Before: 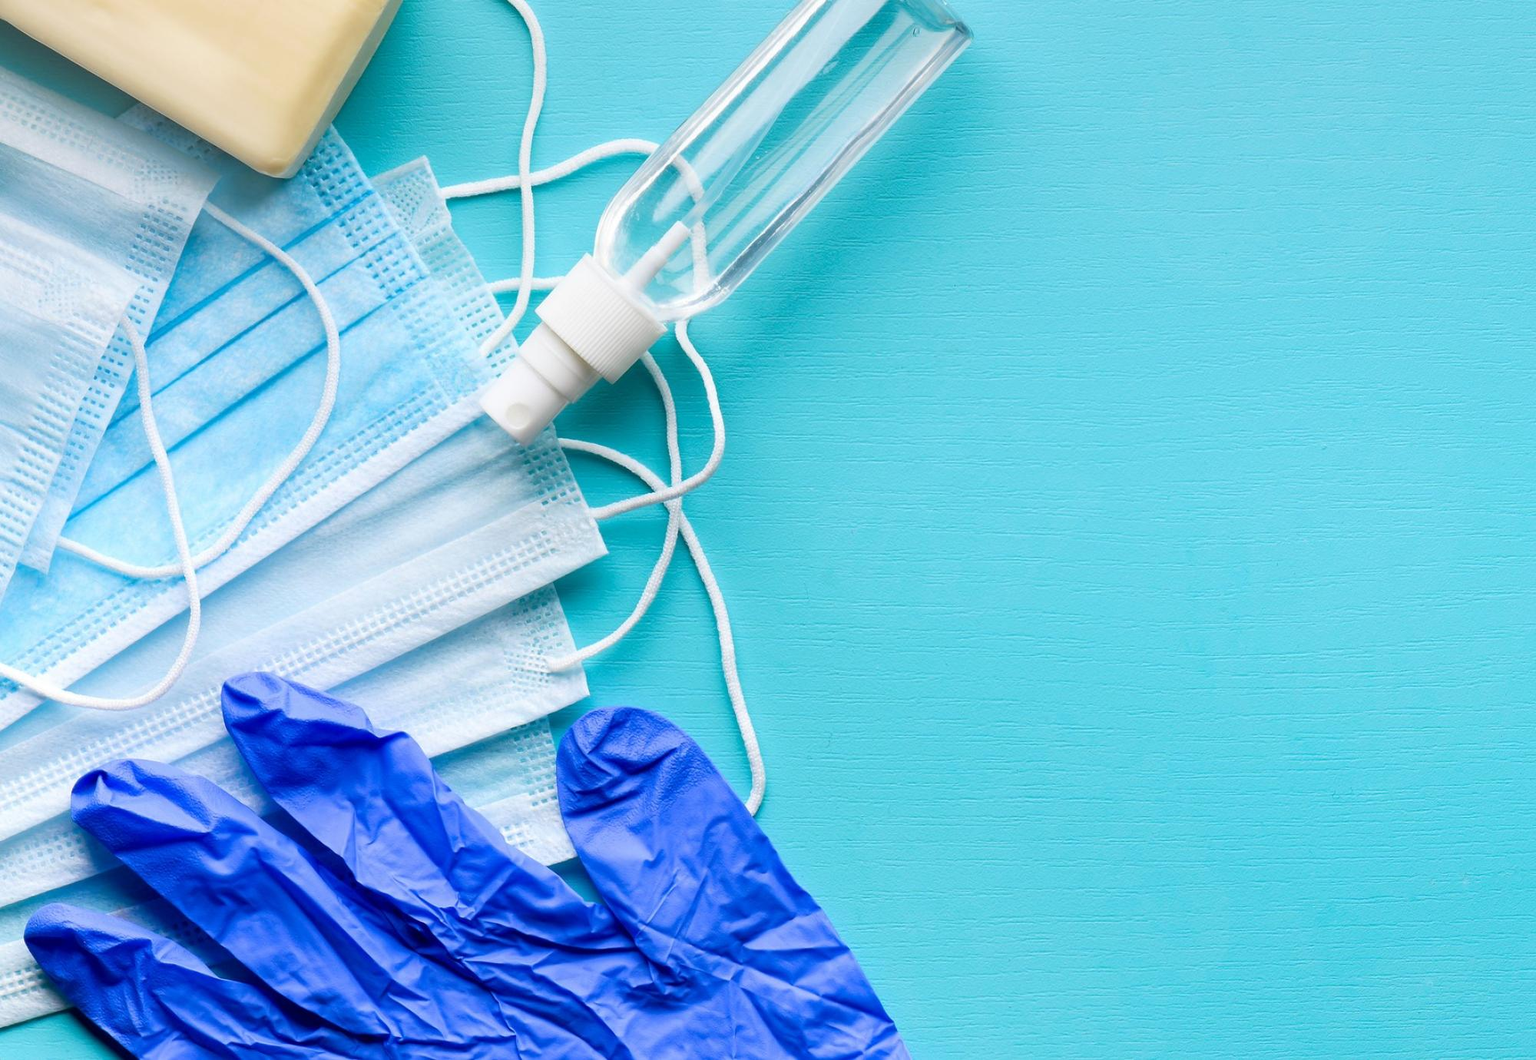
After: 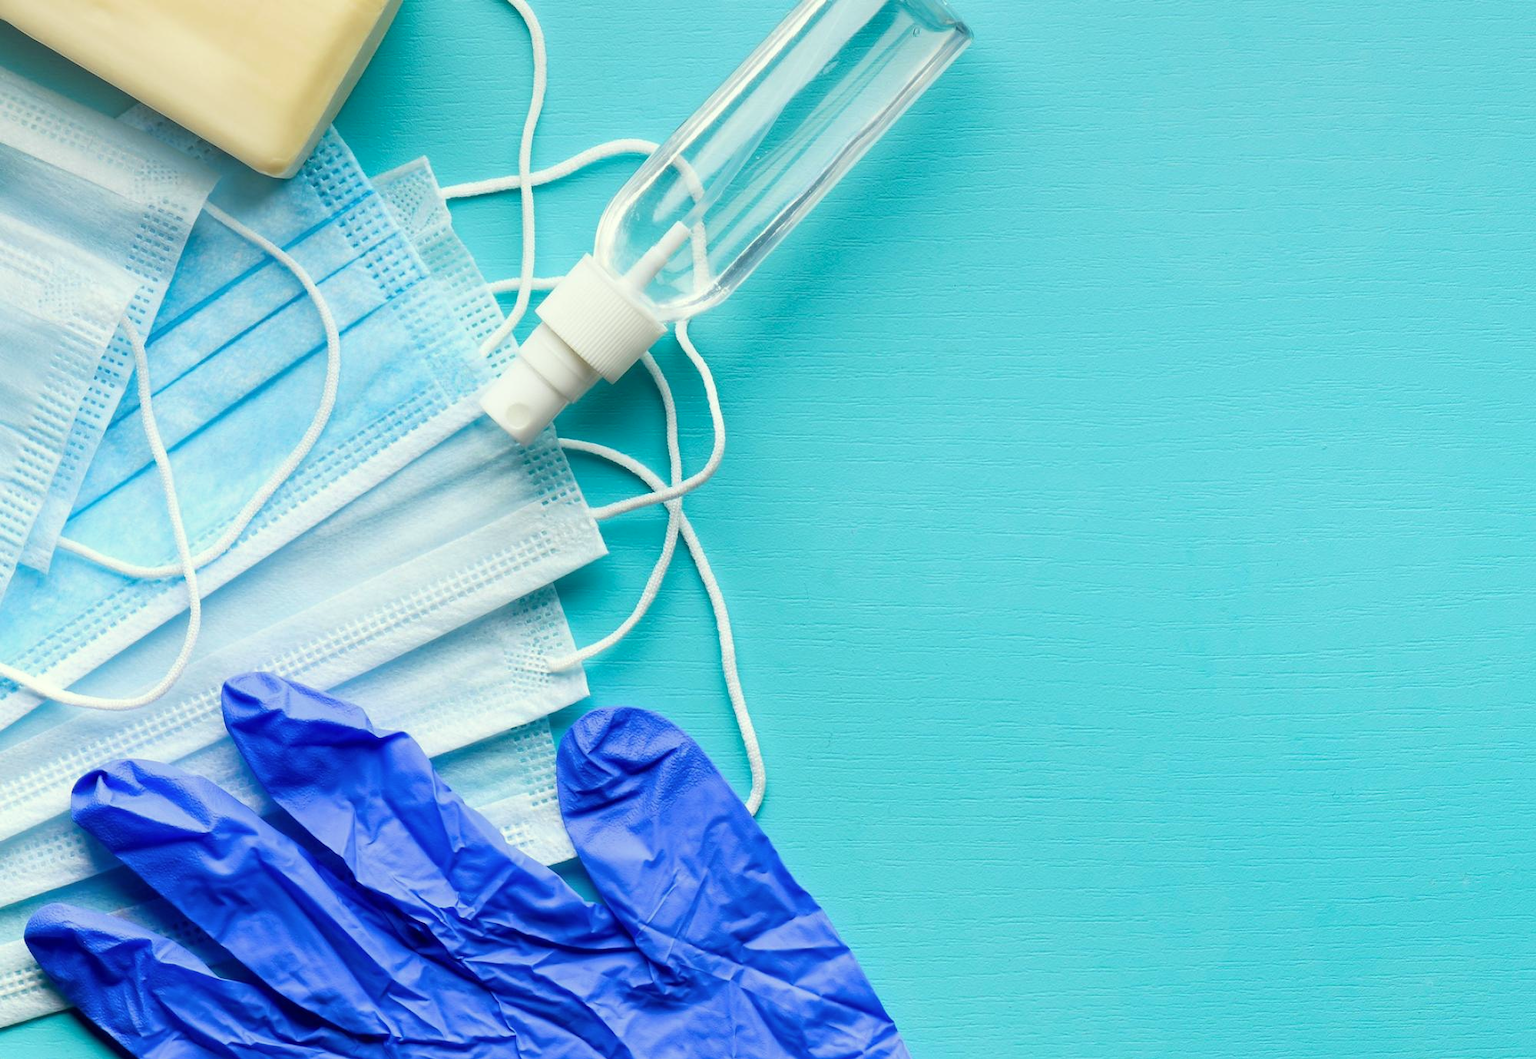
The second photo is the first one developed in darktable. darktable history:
color correction: highlights a* -4.45, highlights b* 7.21
